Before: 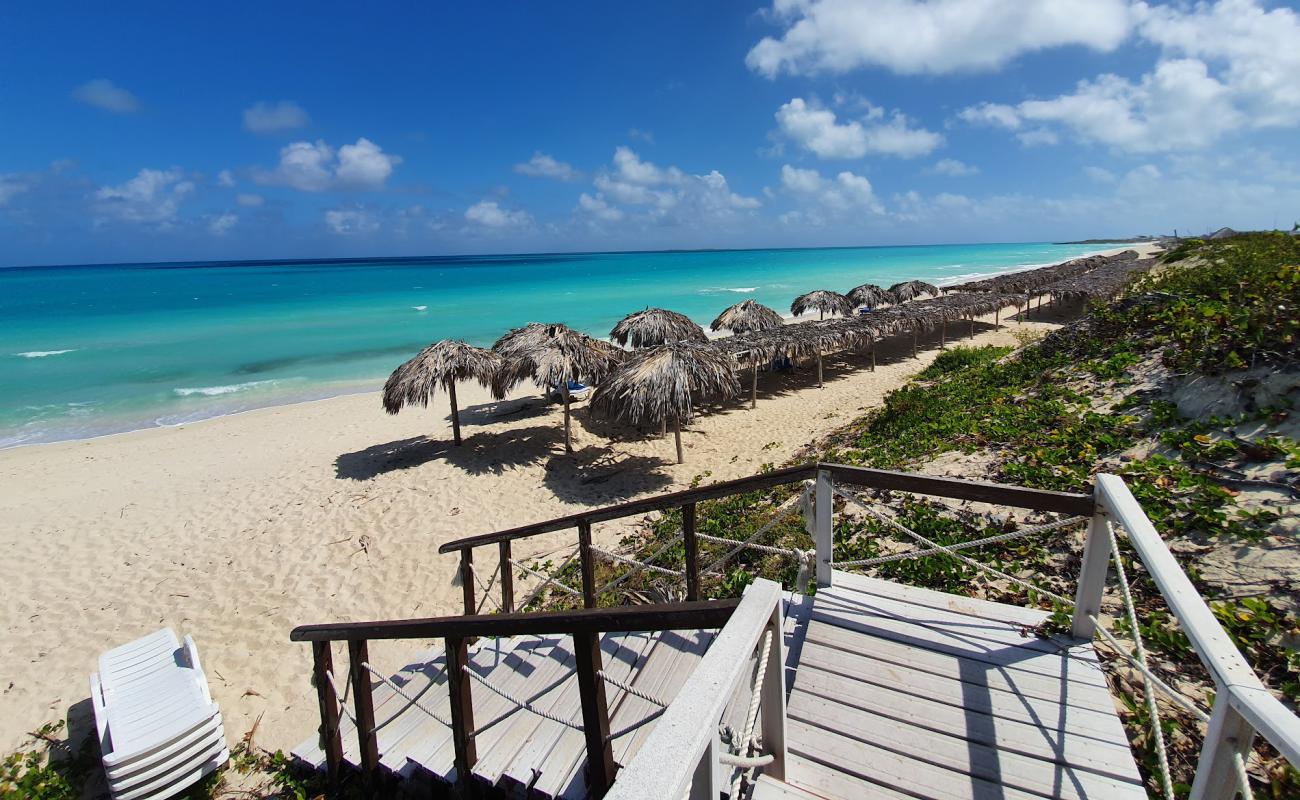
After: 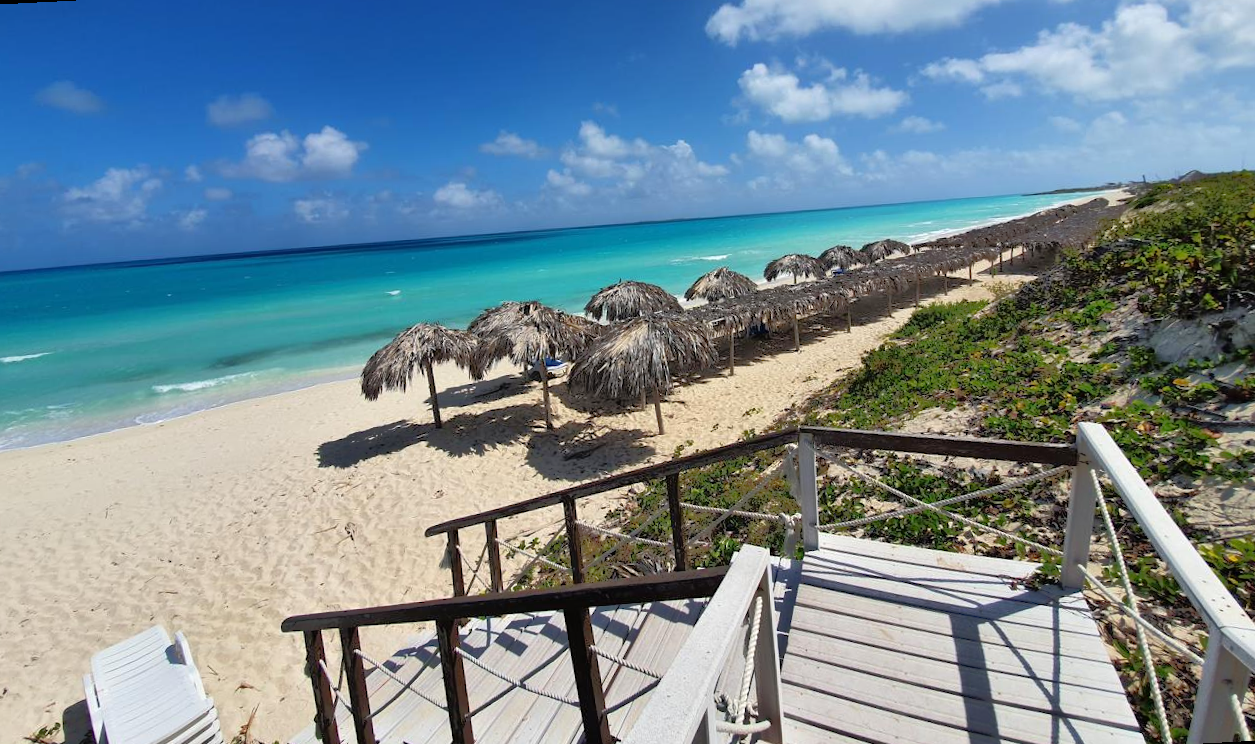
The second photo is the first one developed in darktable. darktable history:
tone equalizer: -8 EV -0.528 EV, -7 EV -0.319 EV, -6 EV -0.083 EV, -5 EV 0.413 EV, -4 EV 0.985 EV, -3 EV 0.791 EV, -2 EV -0.01 EV, -1 EV 0.14 EV, +0 EV -0.012 EV, smoothing 1
rotate and perspective: rotation -3°, crop left 0.031, crop right 0.968, crop top 0.07, crop bottom 0.93
